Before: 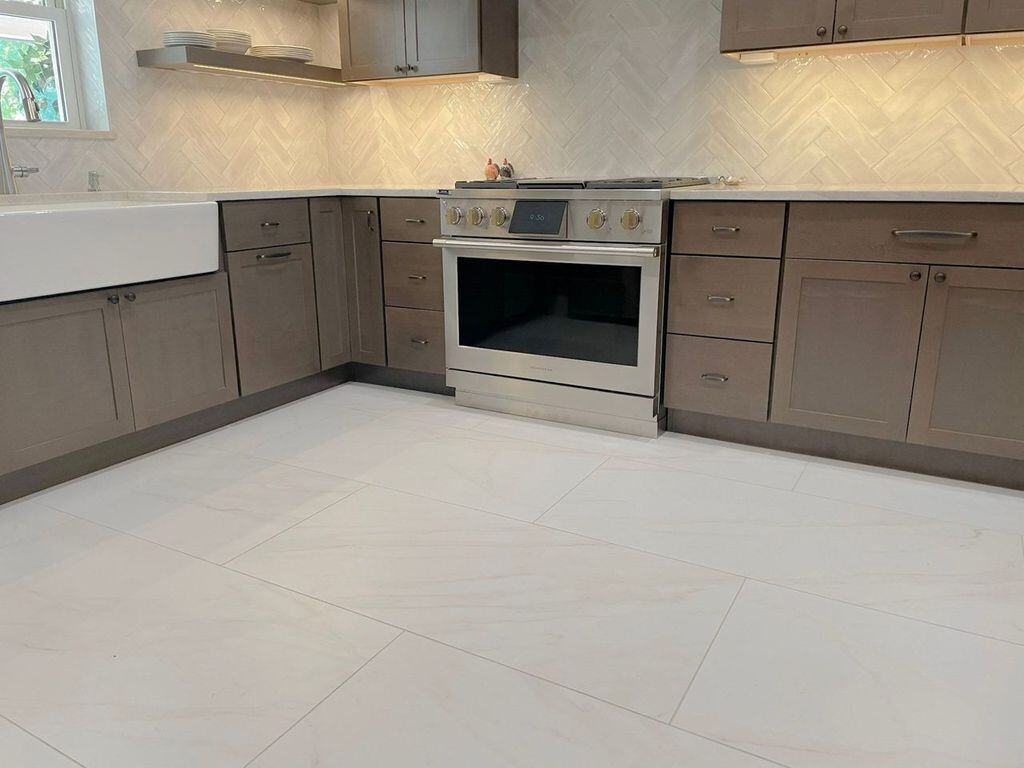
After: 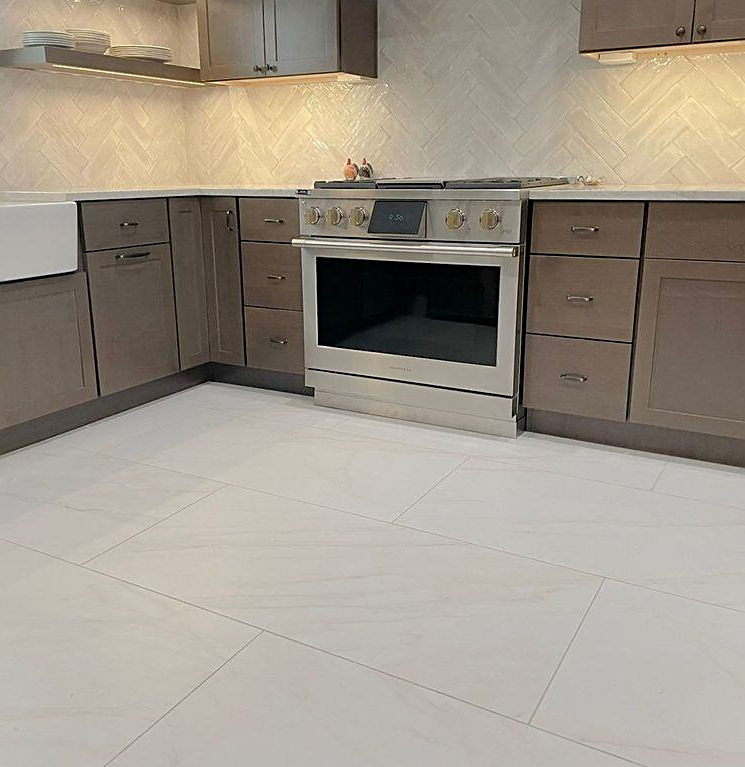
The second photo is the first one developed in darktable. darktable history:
sharpen: on, module defaults
crop: left 13.864%, top 0%, right 13.381%
